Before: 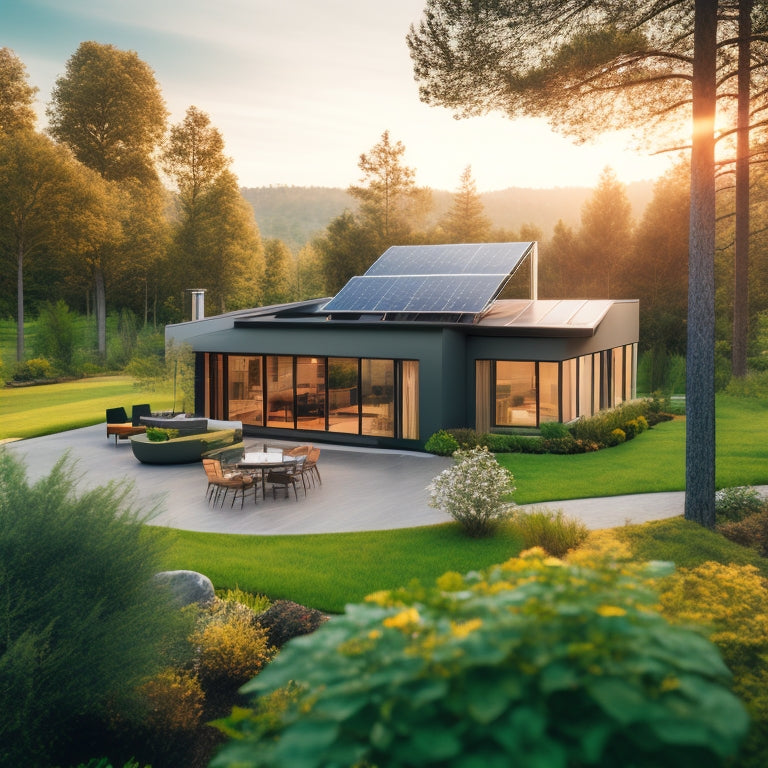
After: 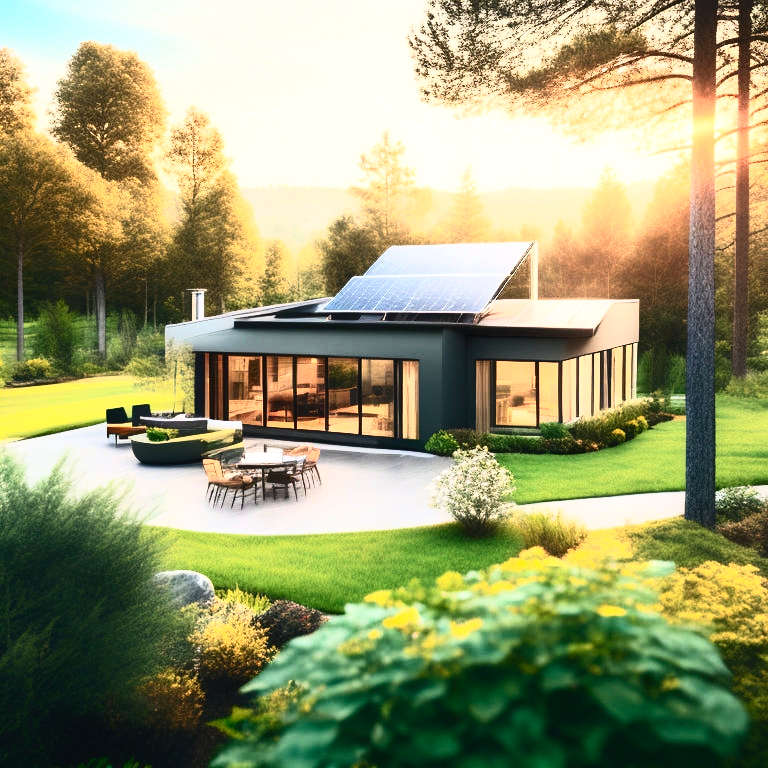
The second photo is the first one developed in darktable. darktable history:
contrast brightness saturation: contrast 0.618, brightness 0.347, saturation 0.147
tone equalizer: -8 EV -0.442 EV, -7 EV -0.375 EV, -6 EV -0.331 EV, -5 EV -0.219 EV, -3 EV 0.209 EV, -2 EV 0.339 EV, -1 EV 0.384 EV, +0 EV 0.423 EV
